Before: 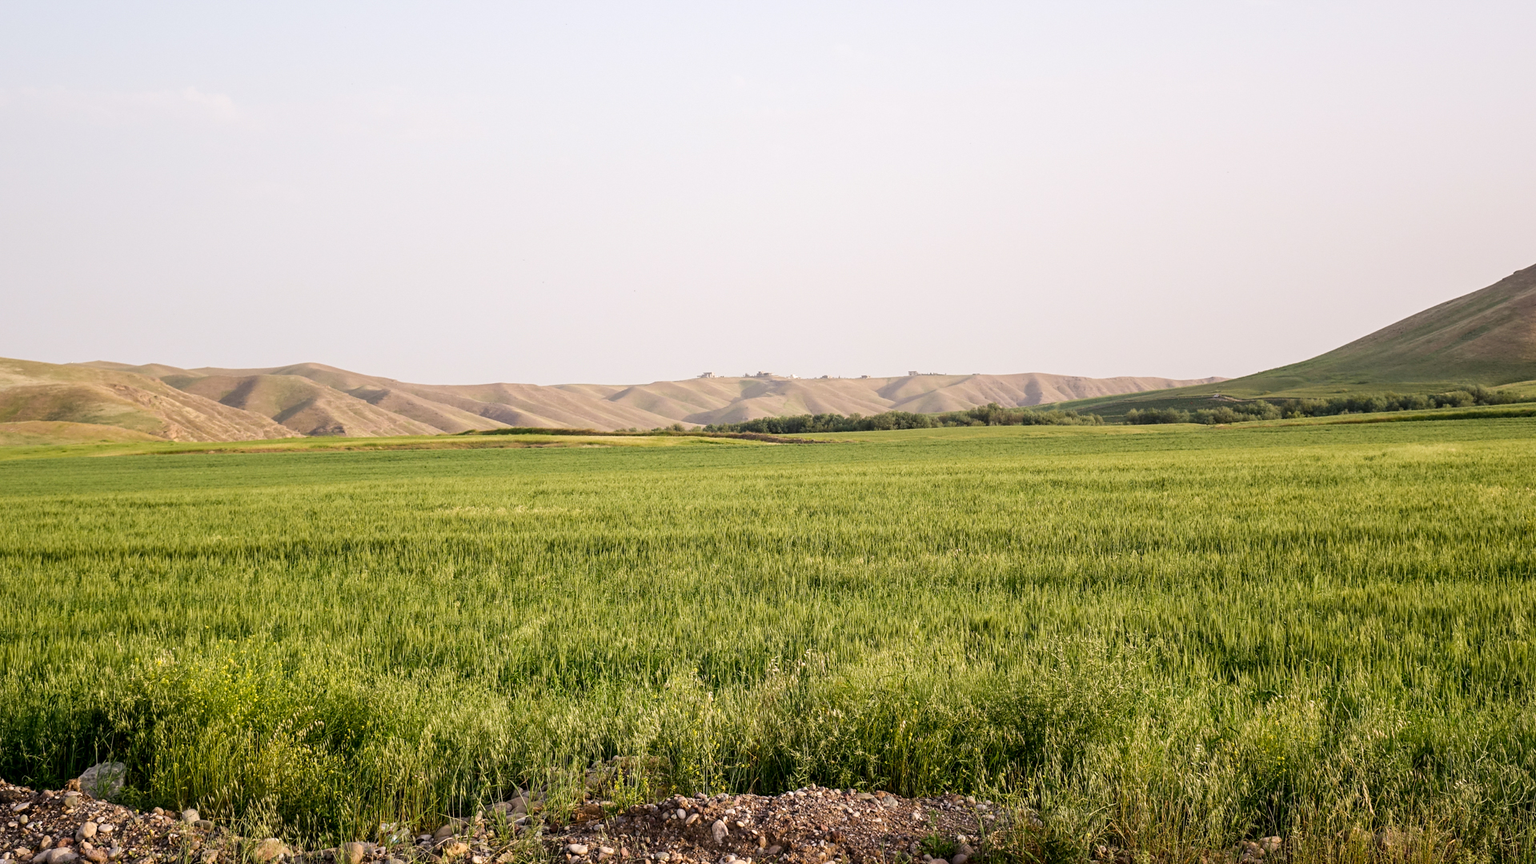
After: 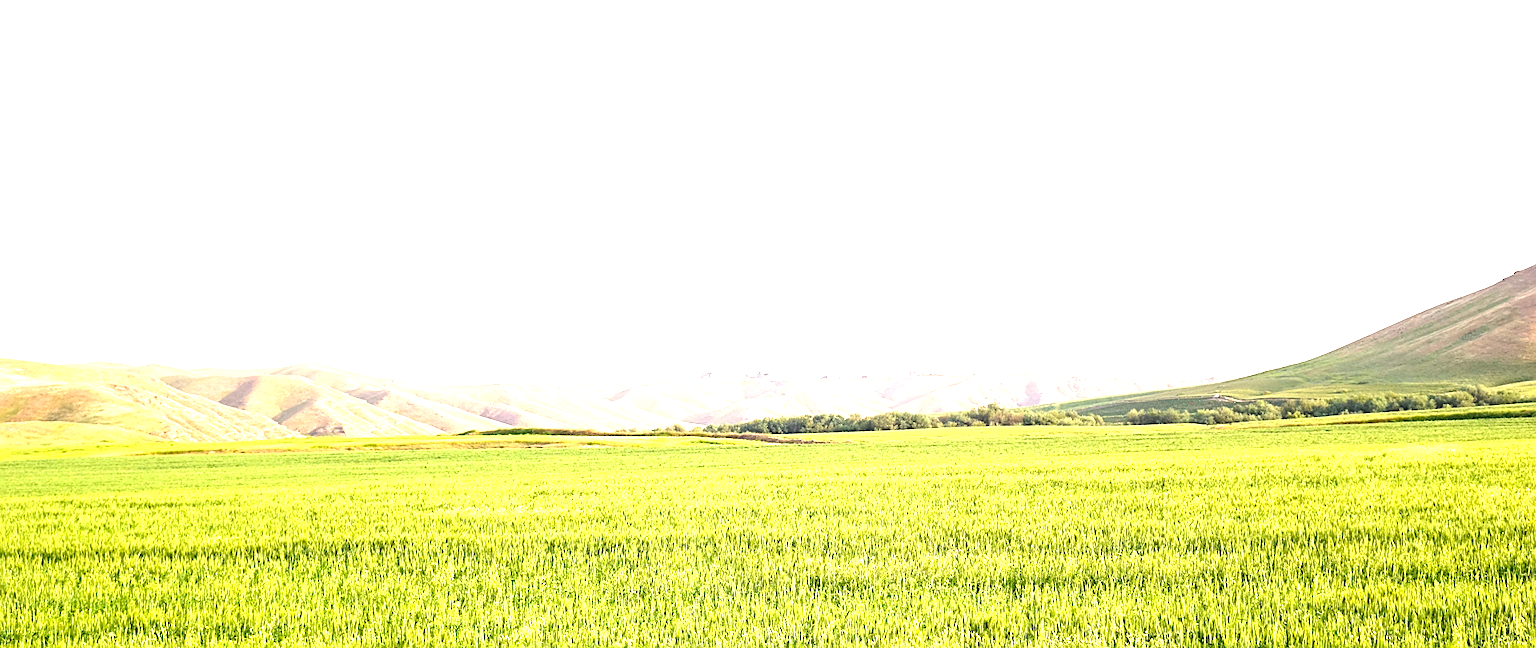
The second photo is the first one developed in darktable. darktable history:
exposure: exposure 2.042 EV, compensate highlight preservation false
sharpen: on, module defaults
crop: bottom 24.99%
contrast brightness saturation: saturation 0.18
color calibration: illuminant as shot in camera, x 0.358, y 0.373, temperature 4628.91 K
tone equalizer: mask exposure compensation -0.494 EV
color balance rgb: highlights gain › luminance 5.996%, highlights gain › chroma 1.289%, highlights gain › hue 91.84°, perceptual saturation grading › global saturation 0.676%, global vibrance -8.601%, contrast -13.109%, saturation formula JzAzBz (2021)
